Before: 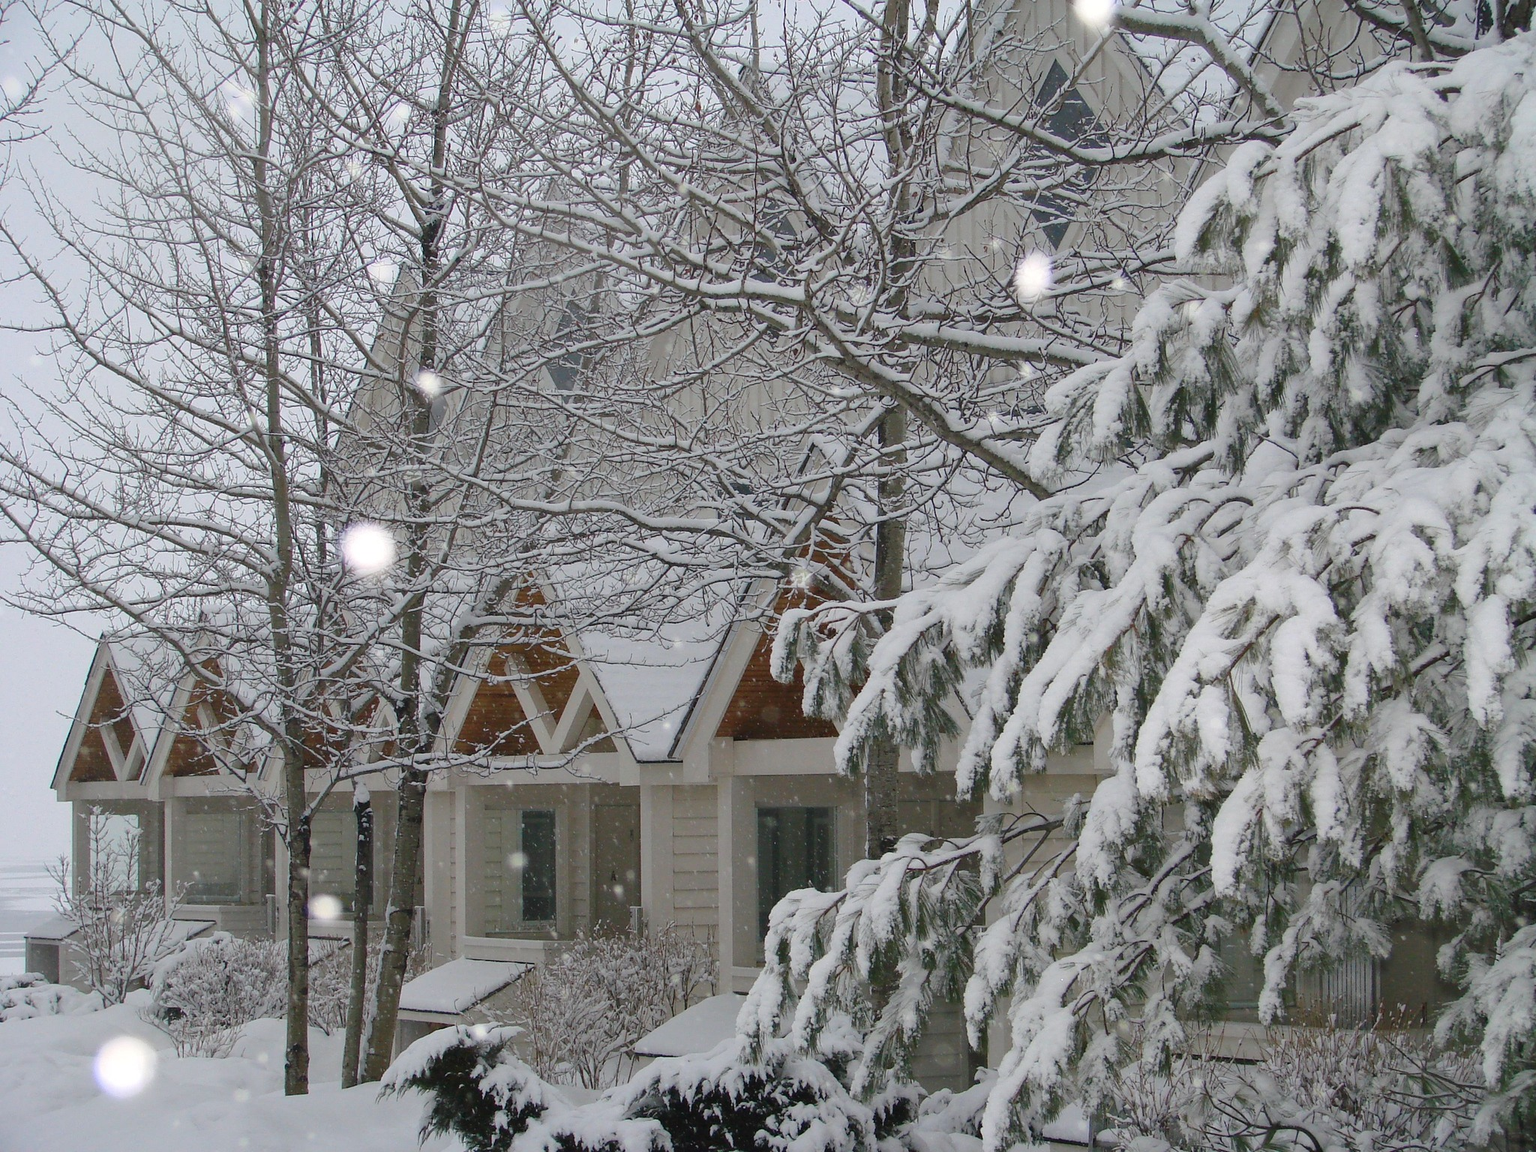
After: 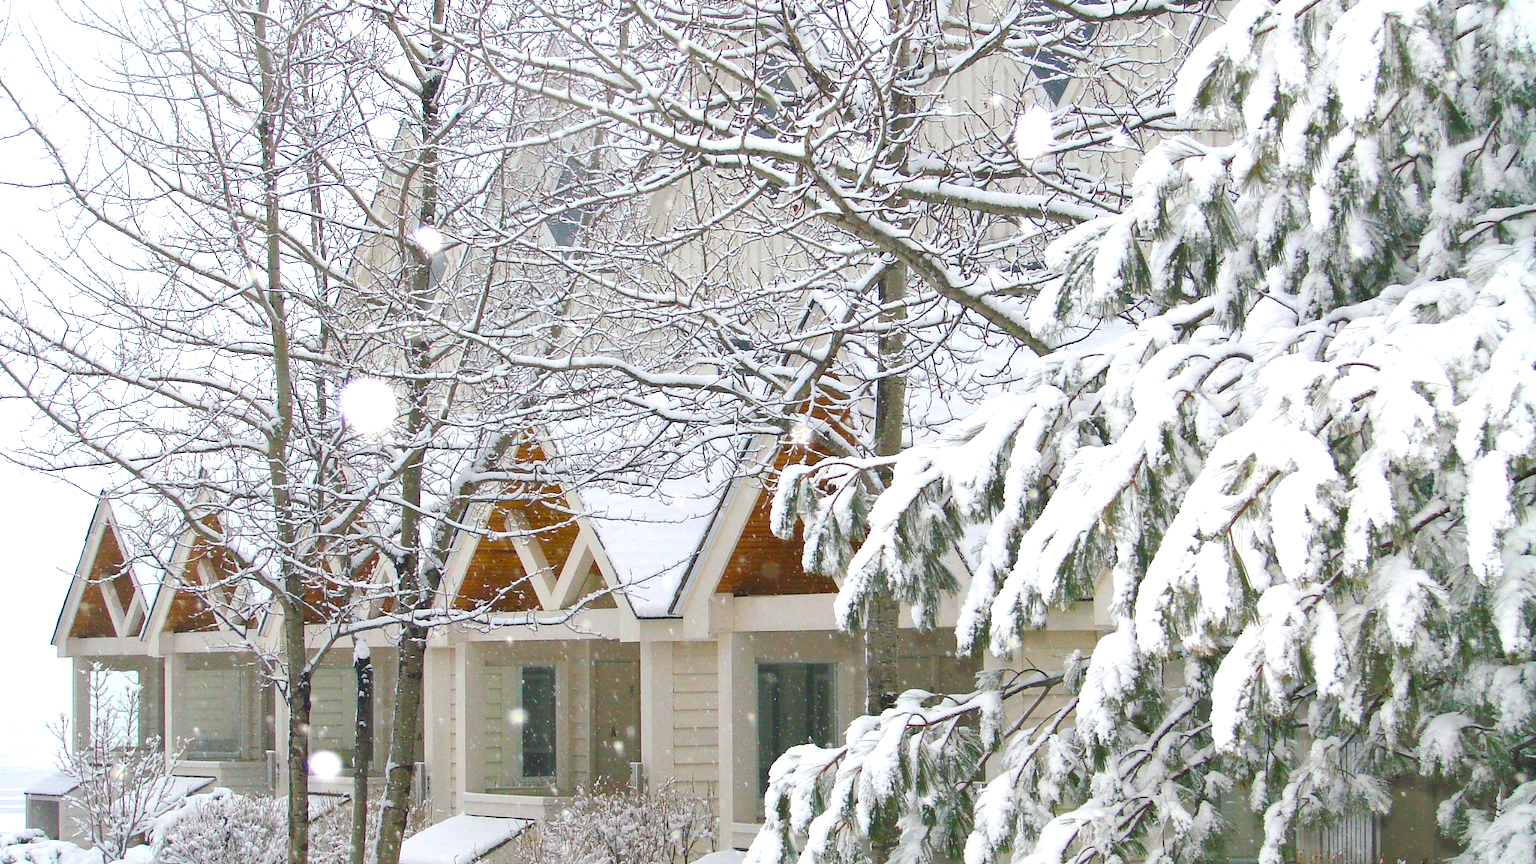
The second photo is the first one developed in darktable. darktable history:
crop and rotate: top 12.5%, bottom 12.5%
color balance rgb: linear chroma grading › global chroma 15%, perceptual saturation grading › global saturation 30%
exposure: exposure 1.137 EV, compensate highlight preservation false
